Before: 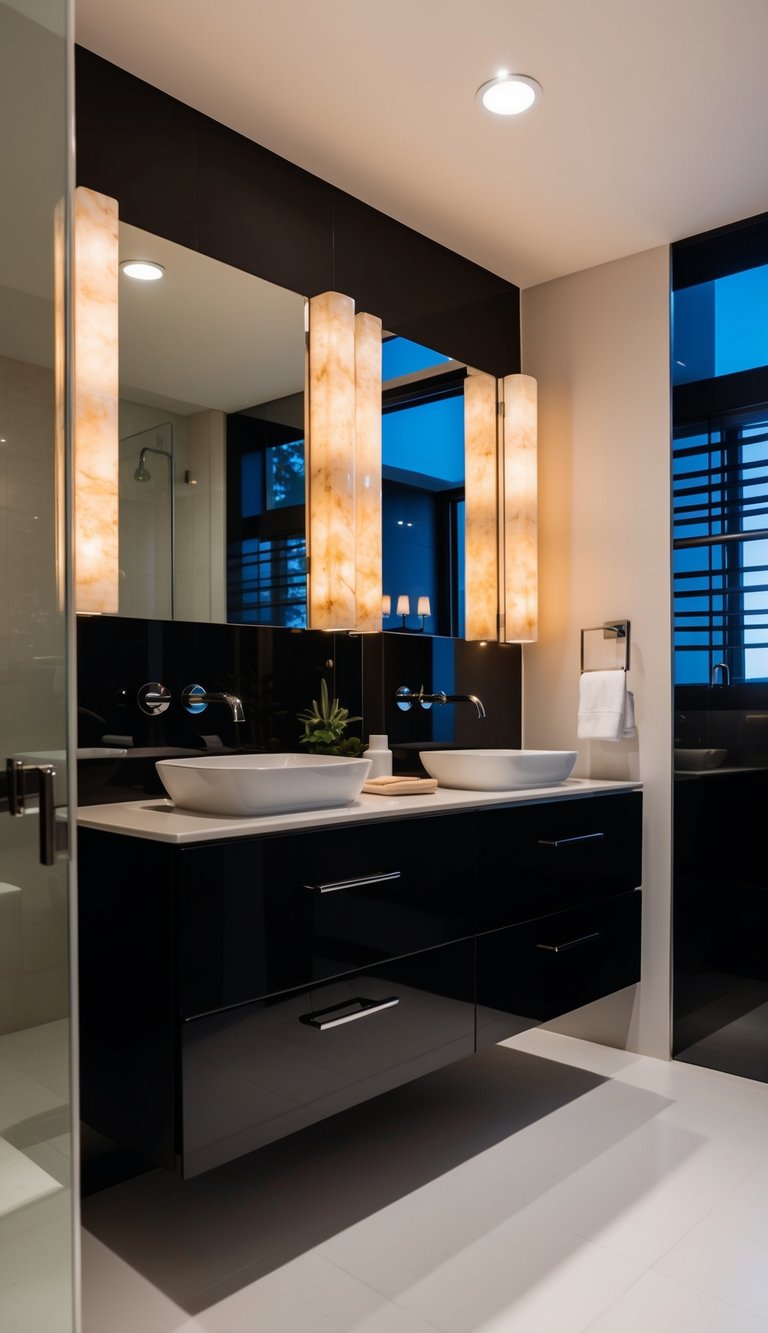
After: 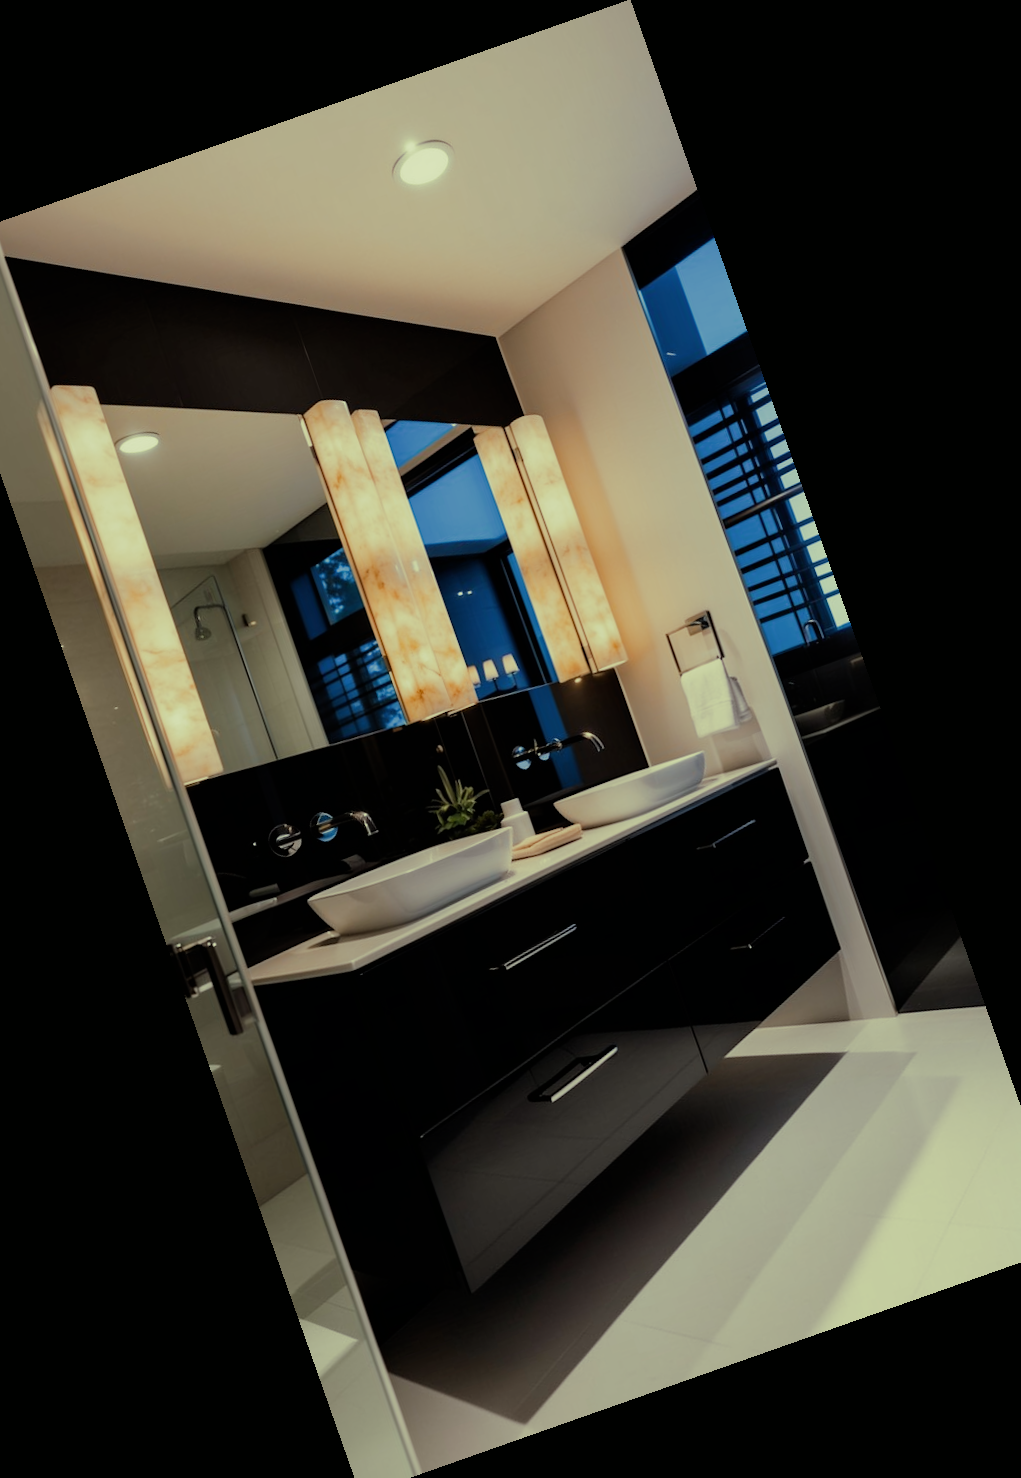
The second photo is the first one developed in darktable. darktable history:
filmic rgb: black relative exposure -7.65 EV, white relative exposure 4.56 EV, hardness 3.61
crop and rotate: angle 19.43°, left 6.812%, right 4.125%, bottom 1.087%
rotate and perspective: rotation 0.226°, lens shift (vertical) -0.042, crop left 0.023, crop right 0.982, crop top 0.006, crop bottom 0.994
split-toning: shadows › hue 290.82°, shadows › saturation 0.34, highlights › saturation 0.38, balance 0, compress 50%
color correction: highlights a* -4.73, highlights b* 5.06, saturation 0.97
